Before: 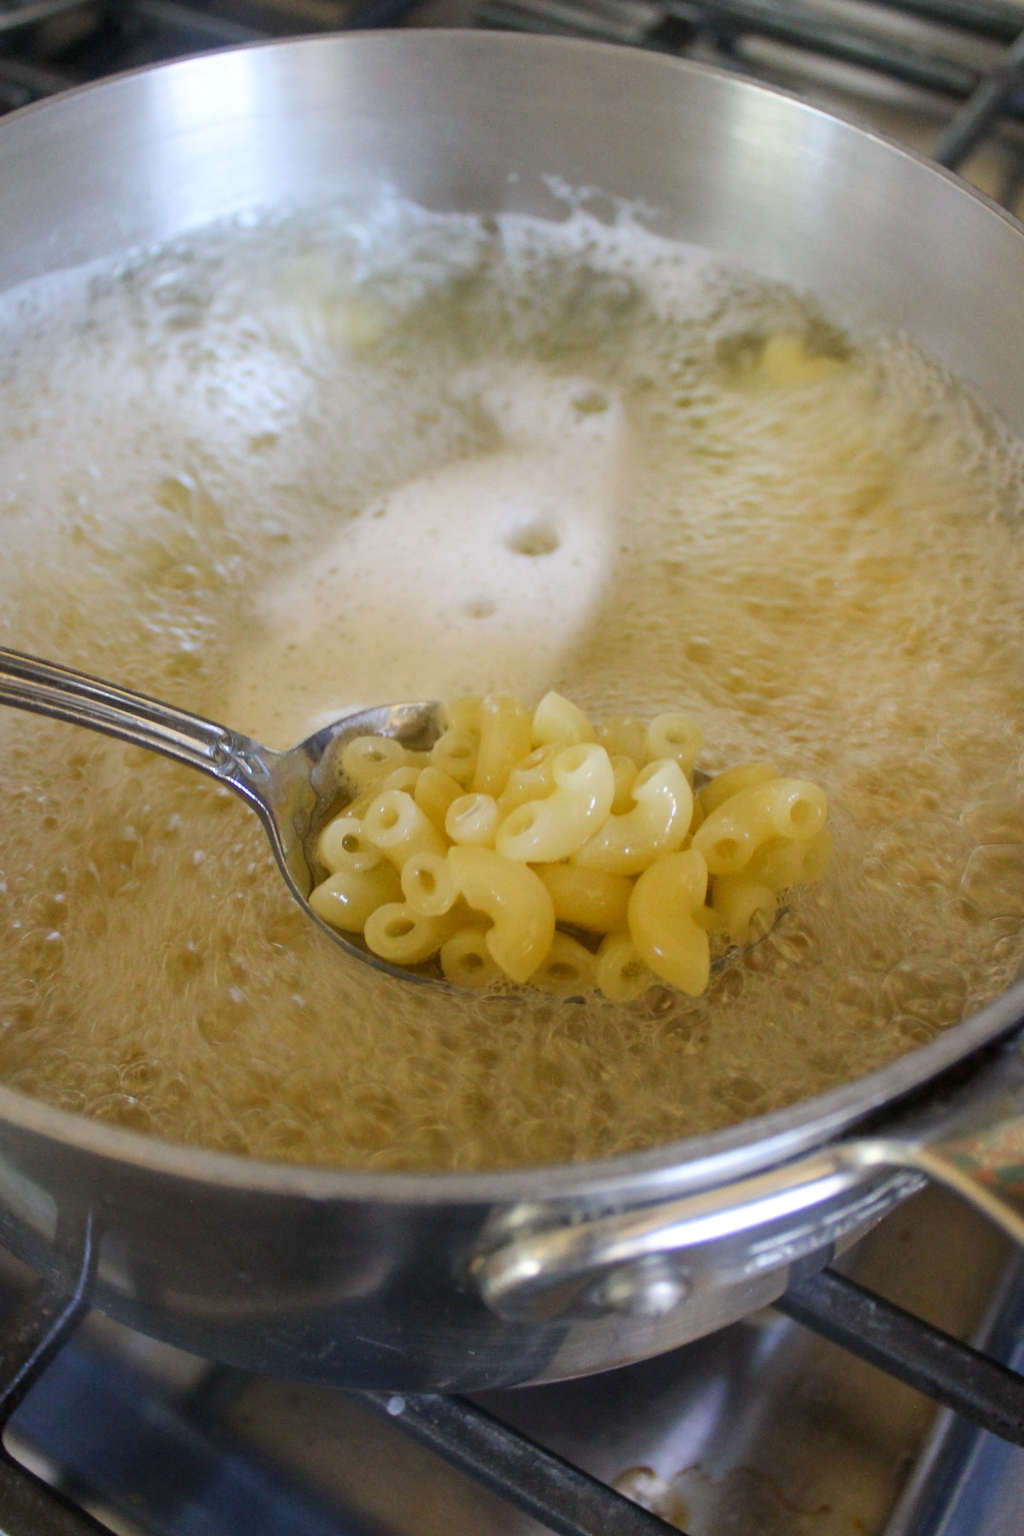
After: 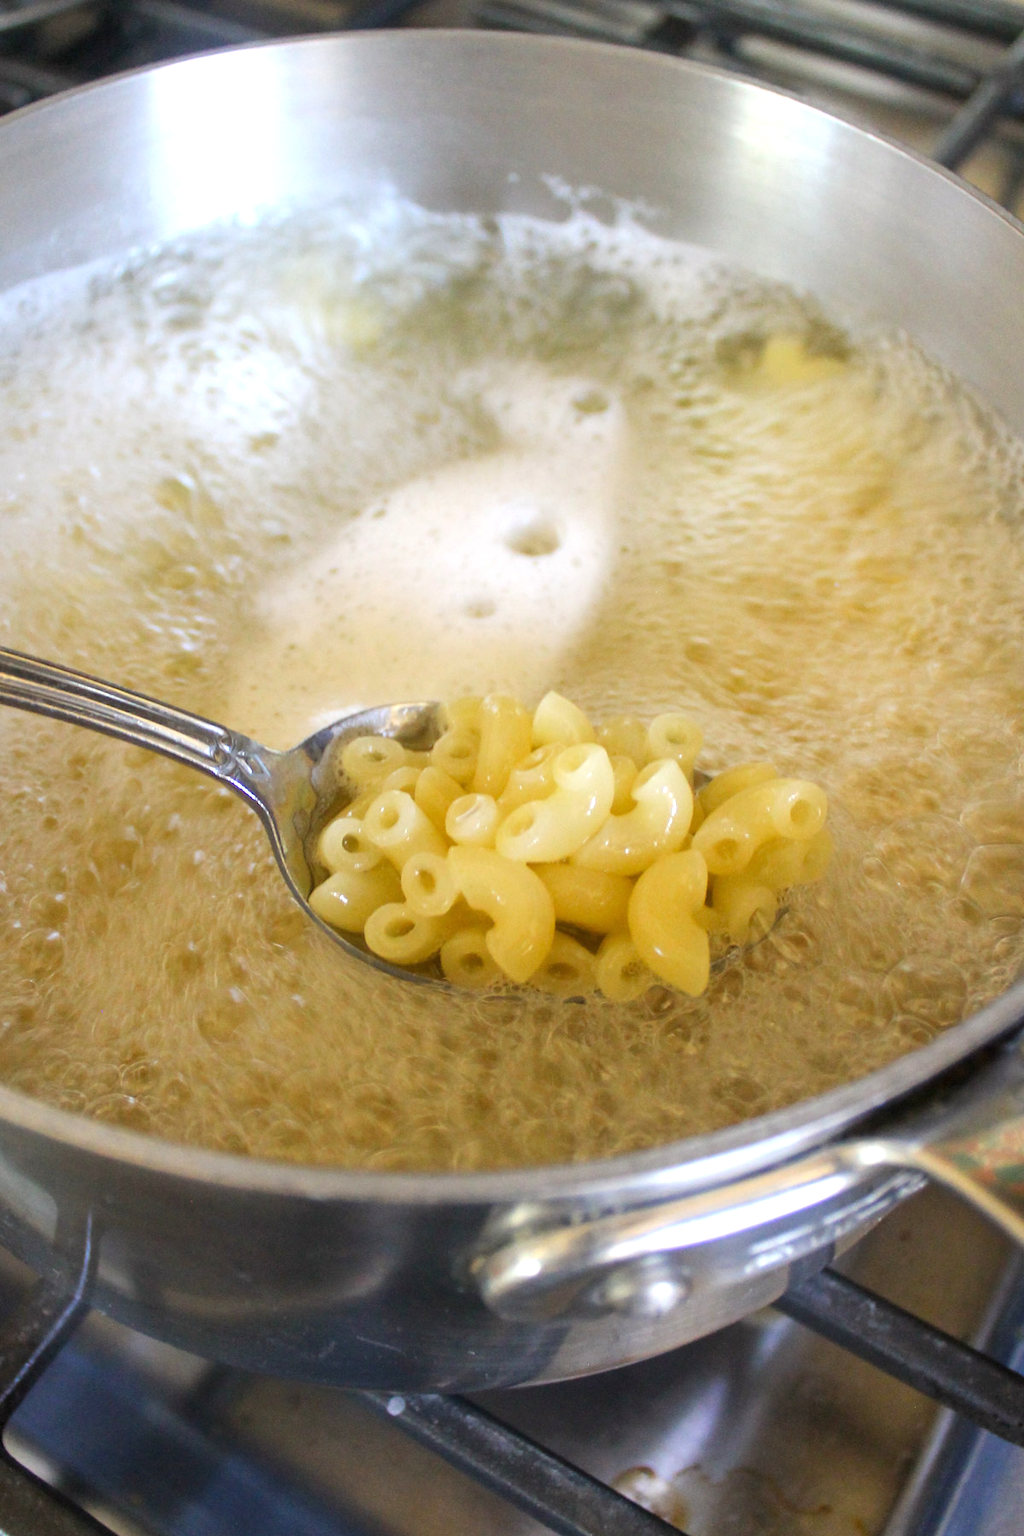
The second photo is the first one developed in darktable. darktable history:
exposure: black level correction 0, exposure 0.594 EV, compensate exposure bias true, compensate highlight preservation false
